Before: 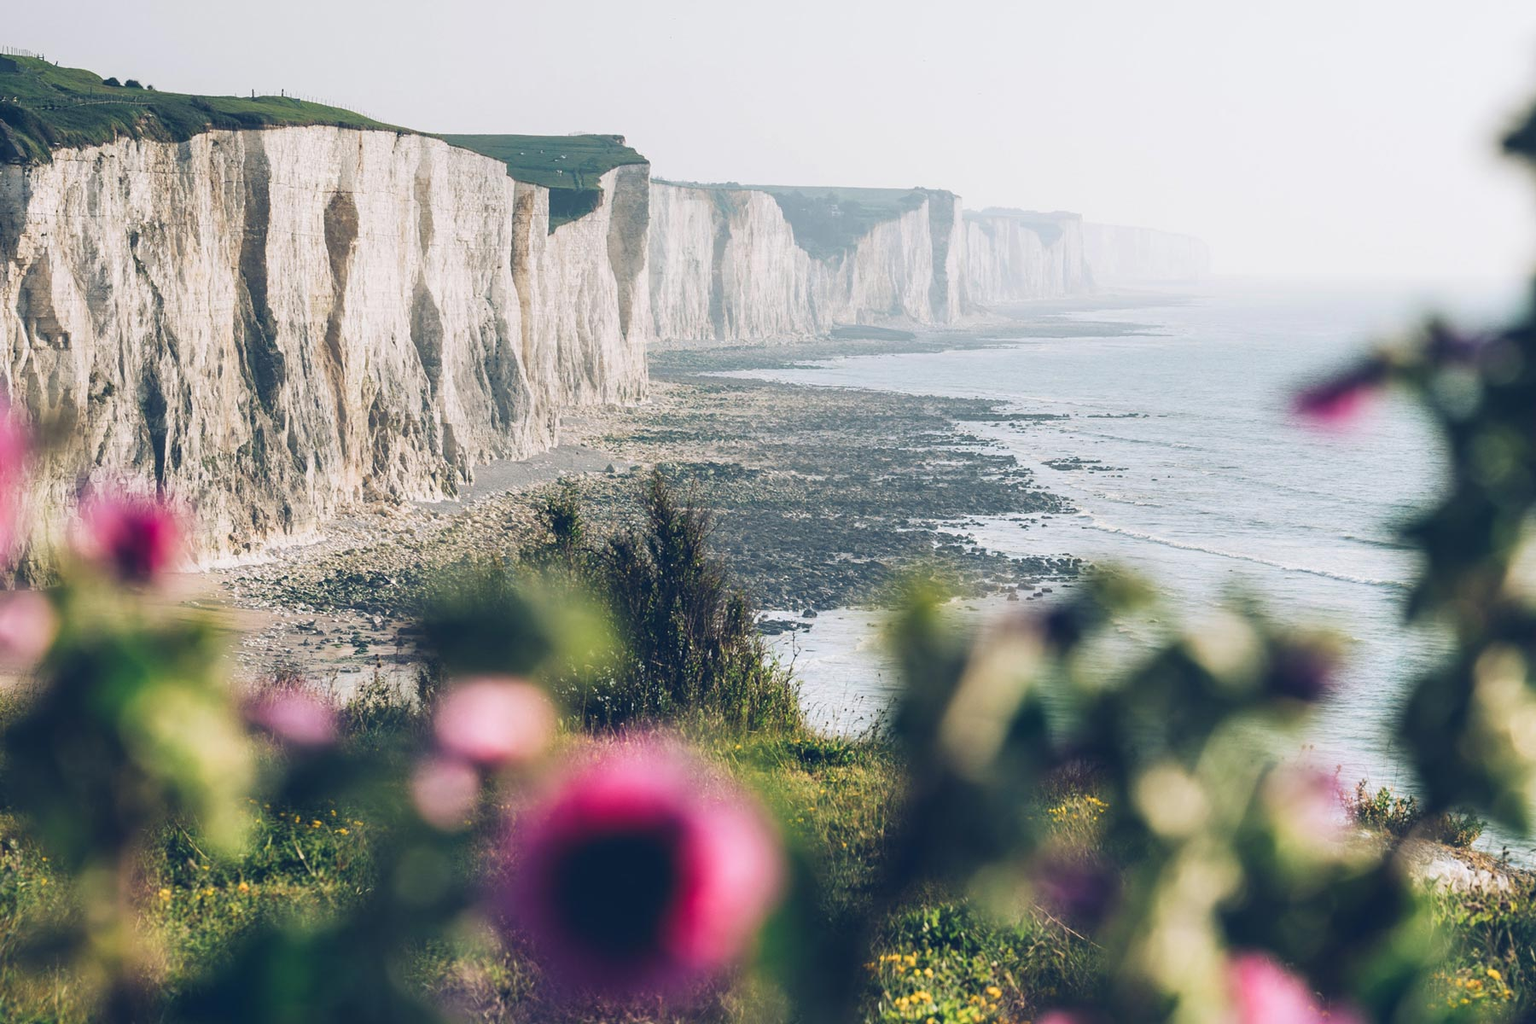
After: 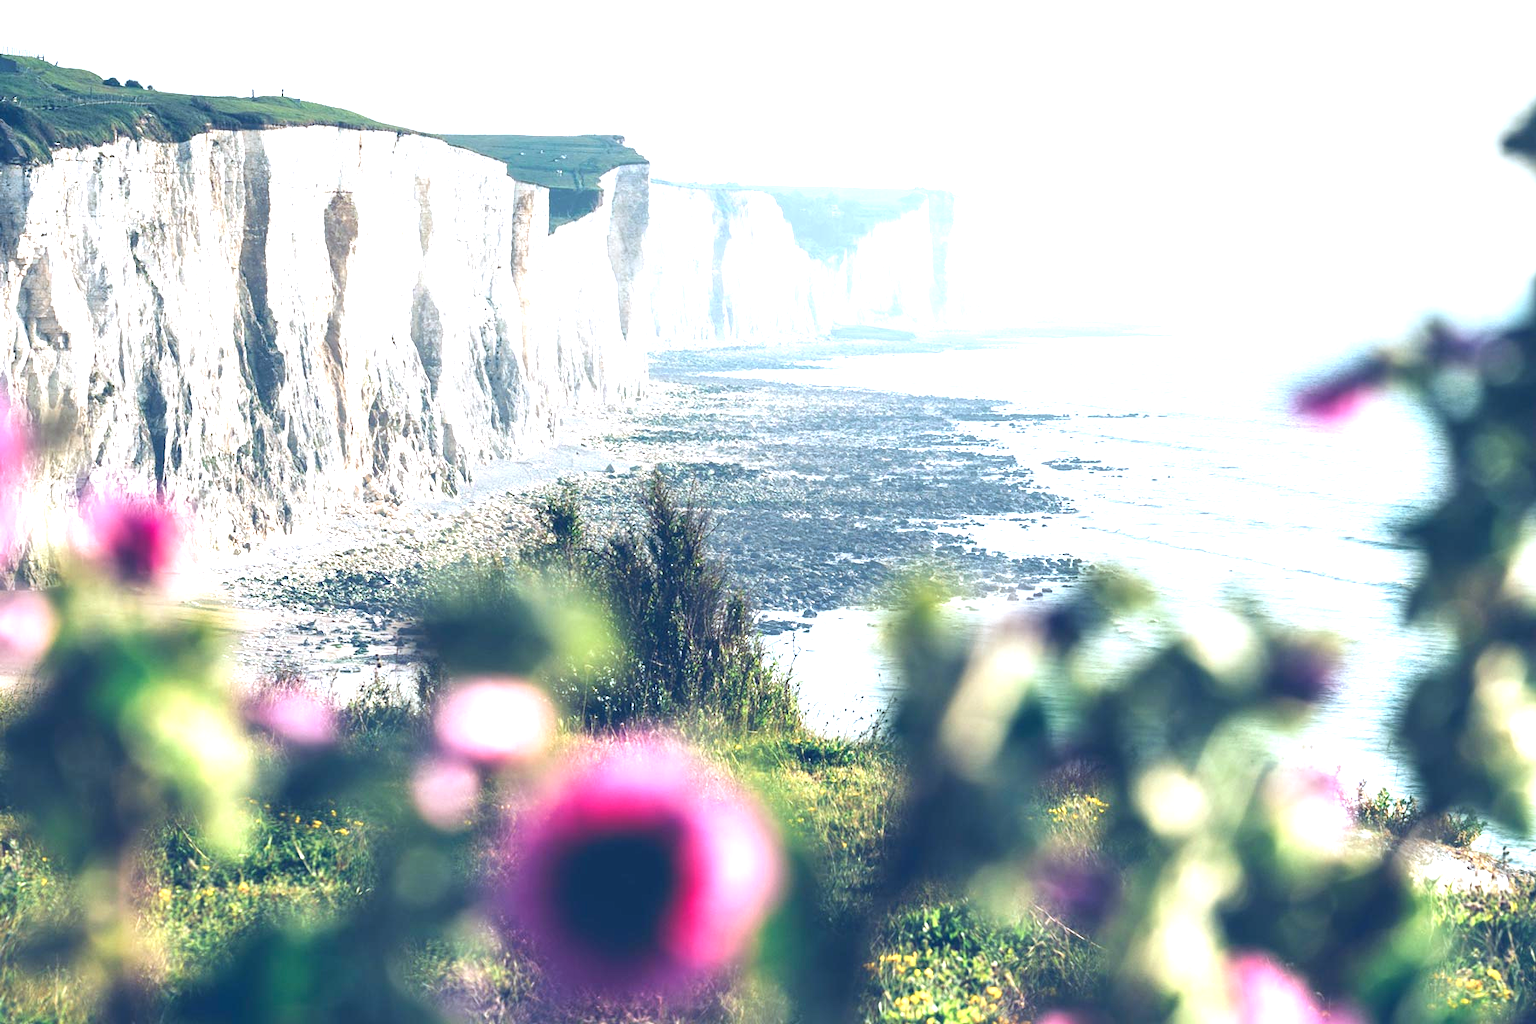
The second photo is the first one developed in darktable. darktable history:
exposure: black level correction 0, exposure 1.2 EV, compensate exposure bias true, compensate highlight preservation false
color calibration: illuminant custom, x 0.368, y 0.373, temperature 4331.34 K
